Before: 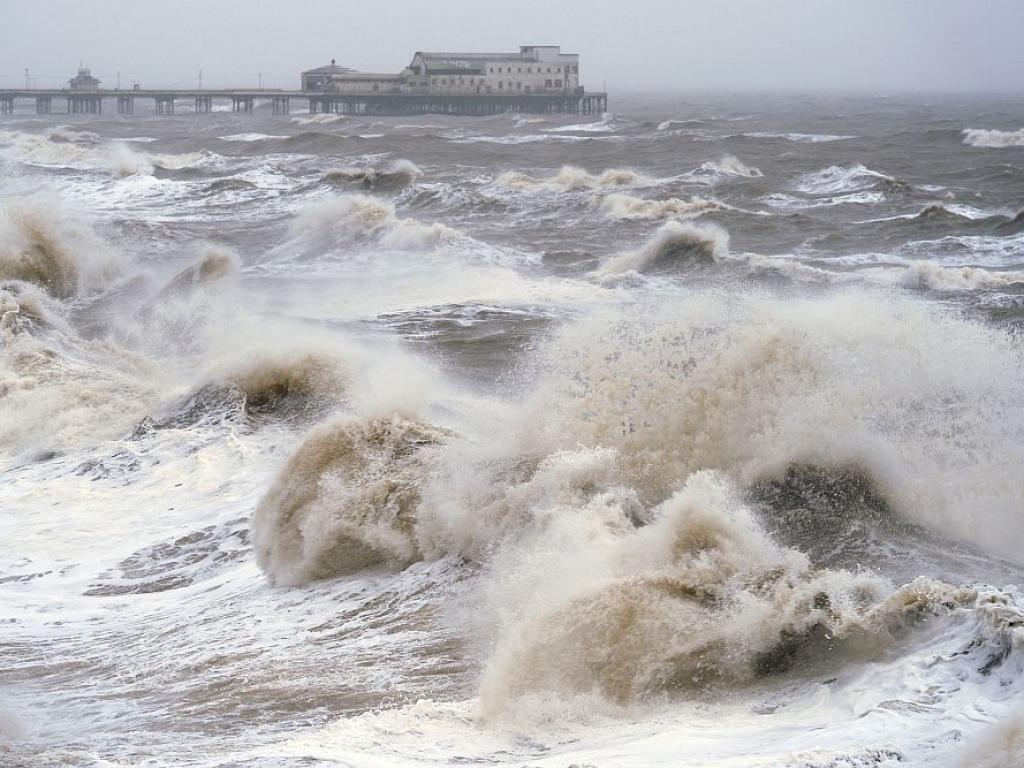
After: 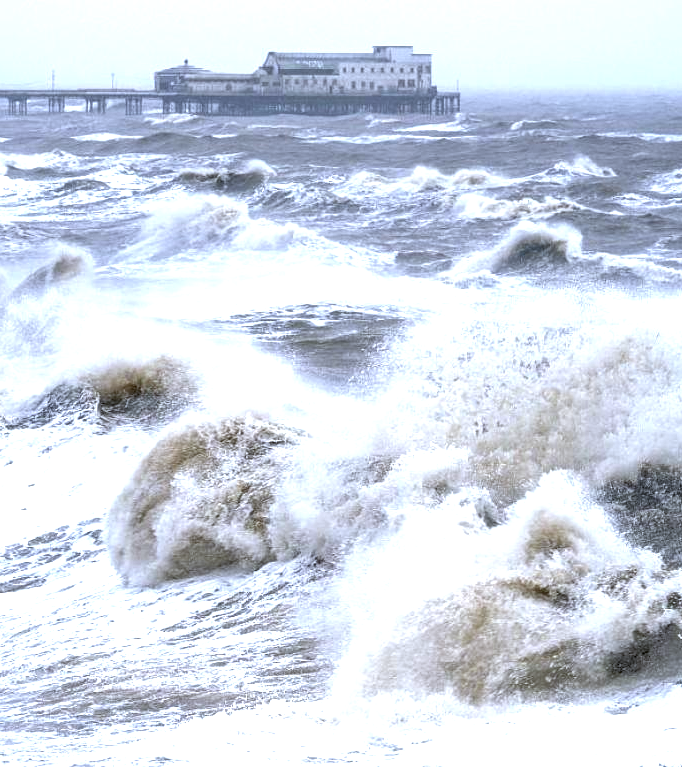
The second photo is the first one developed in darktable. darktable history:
exposure: exposure 0.785 EV, compensate highlight preservation false
crop and rotate: left 14.436%, right 18.898%
tone equalizer: -8 EV 0.001 EV, -7 EV -0.004 EV, -6 EV 0.009 EV, -5 EV 0.032 EV, -4 EV 0.276 EV, -3 EV 0.644 EV, -2 EV 0.584 EV, -1 EV 0.187 EV, +0 EV 0.024 EV
white balance: red 0.926, green 1.003, blue 1.133
local contrast: detail 150%
